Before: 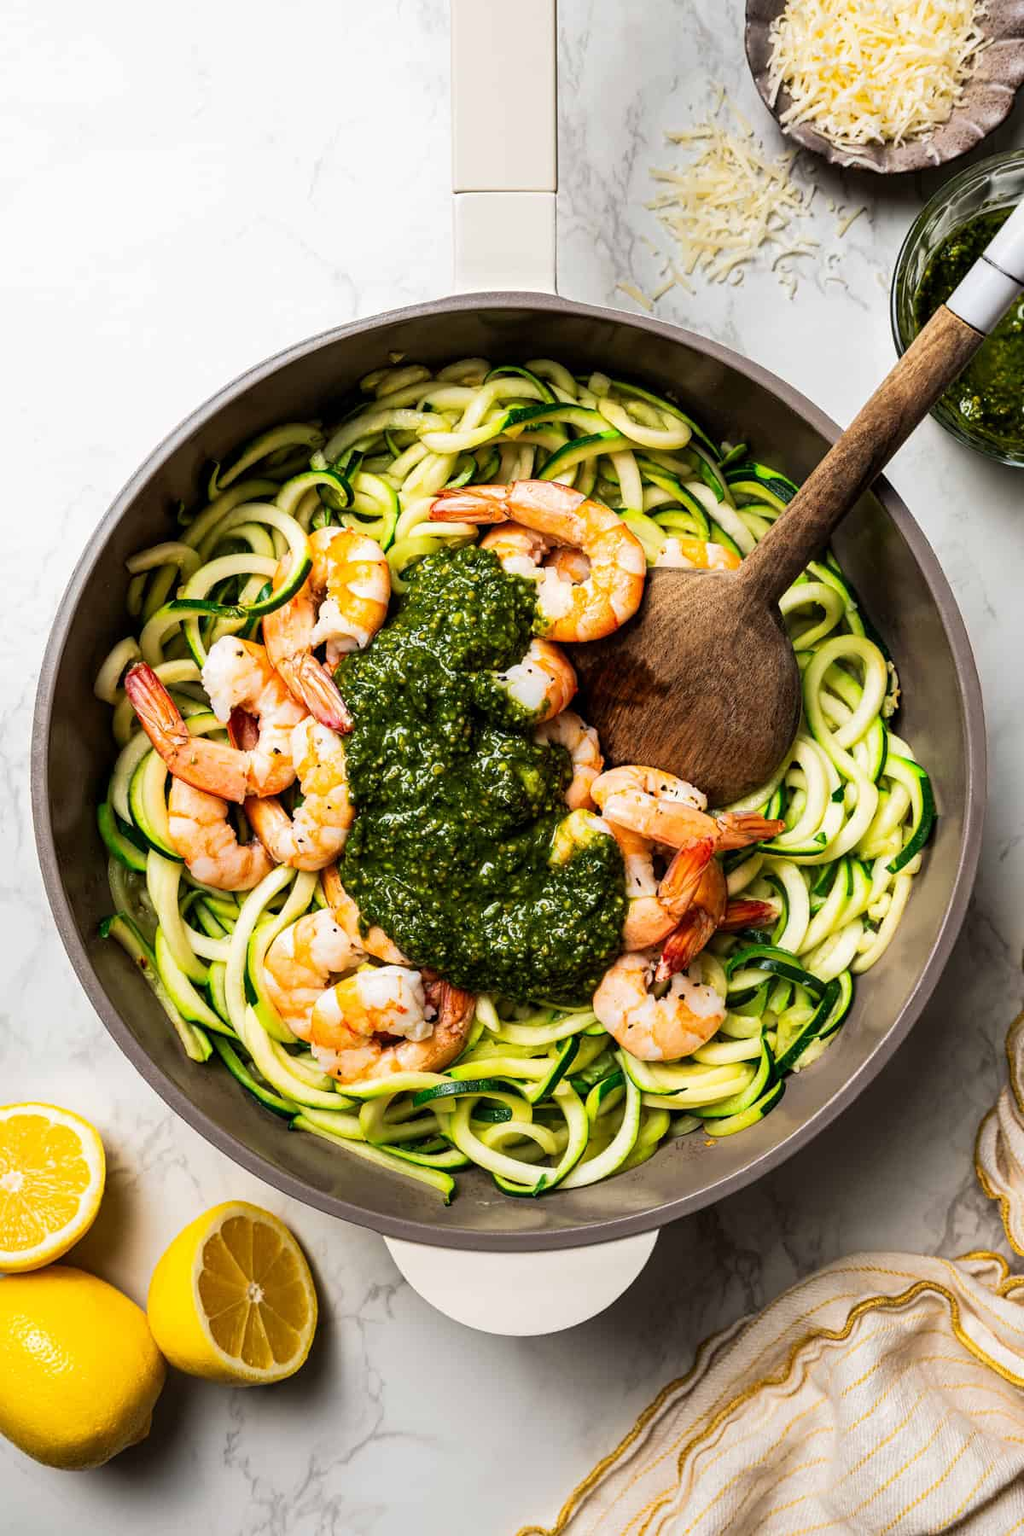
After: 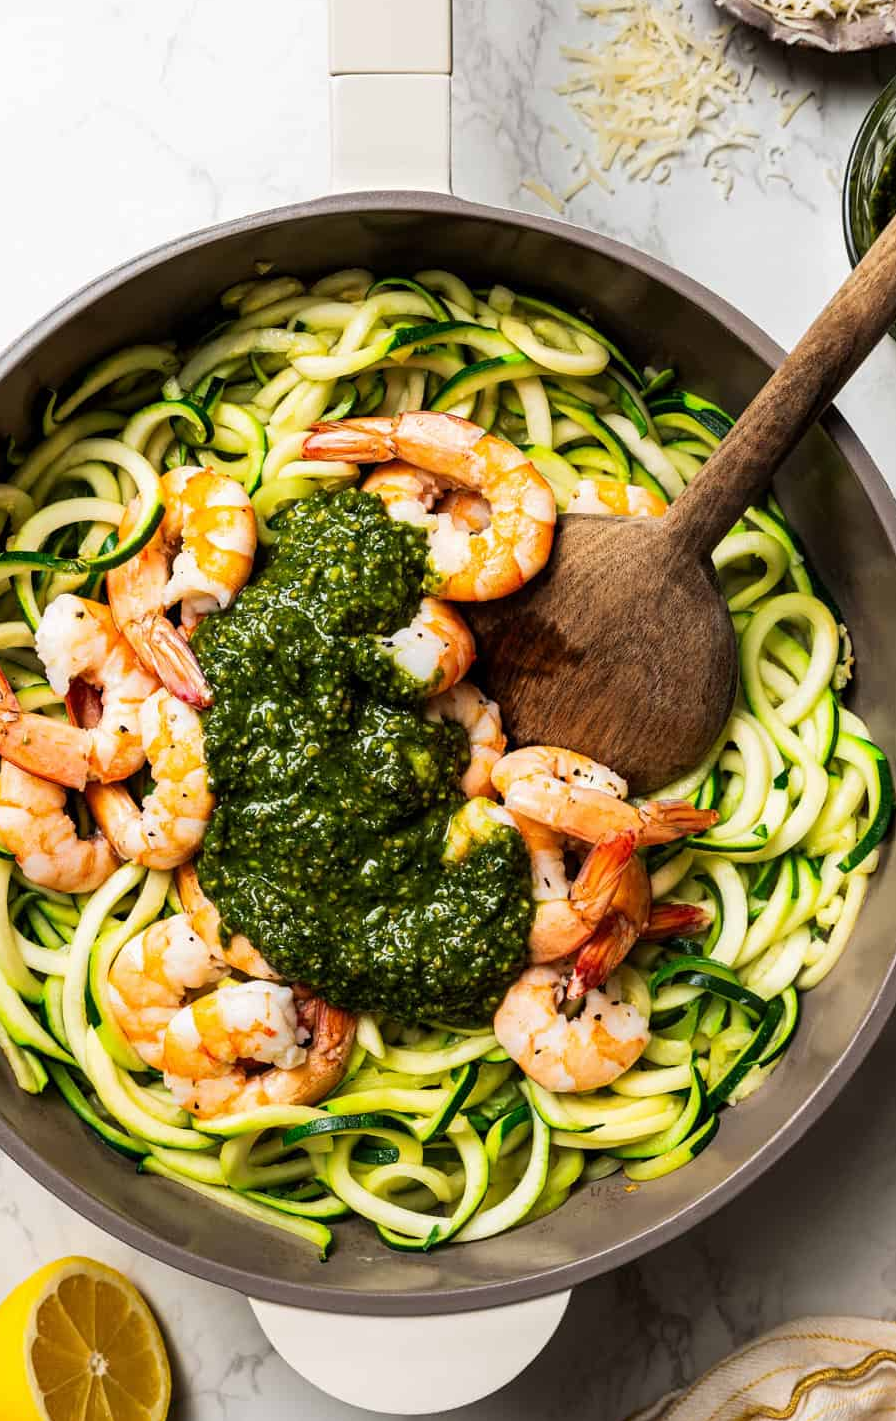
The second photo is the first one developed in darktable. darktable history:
levels: black 0.03%
crop: left 16.752%, top 8.431%, right 8.526%, bottom 12.593%
